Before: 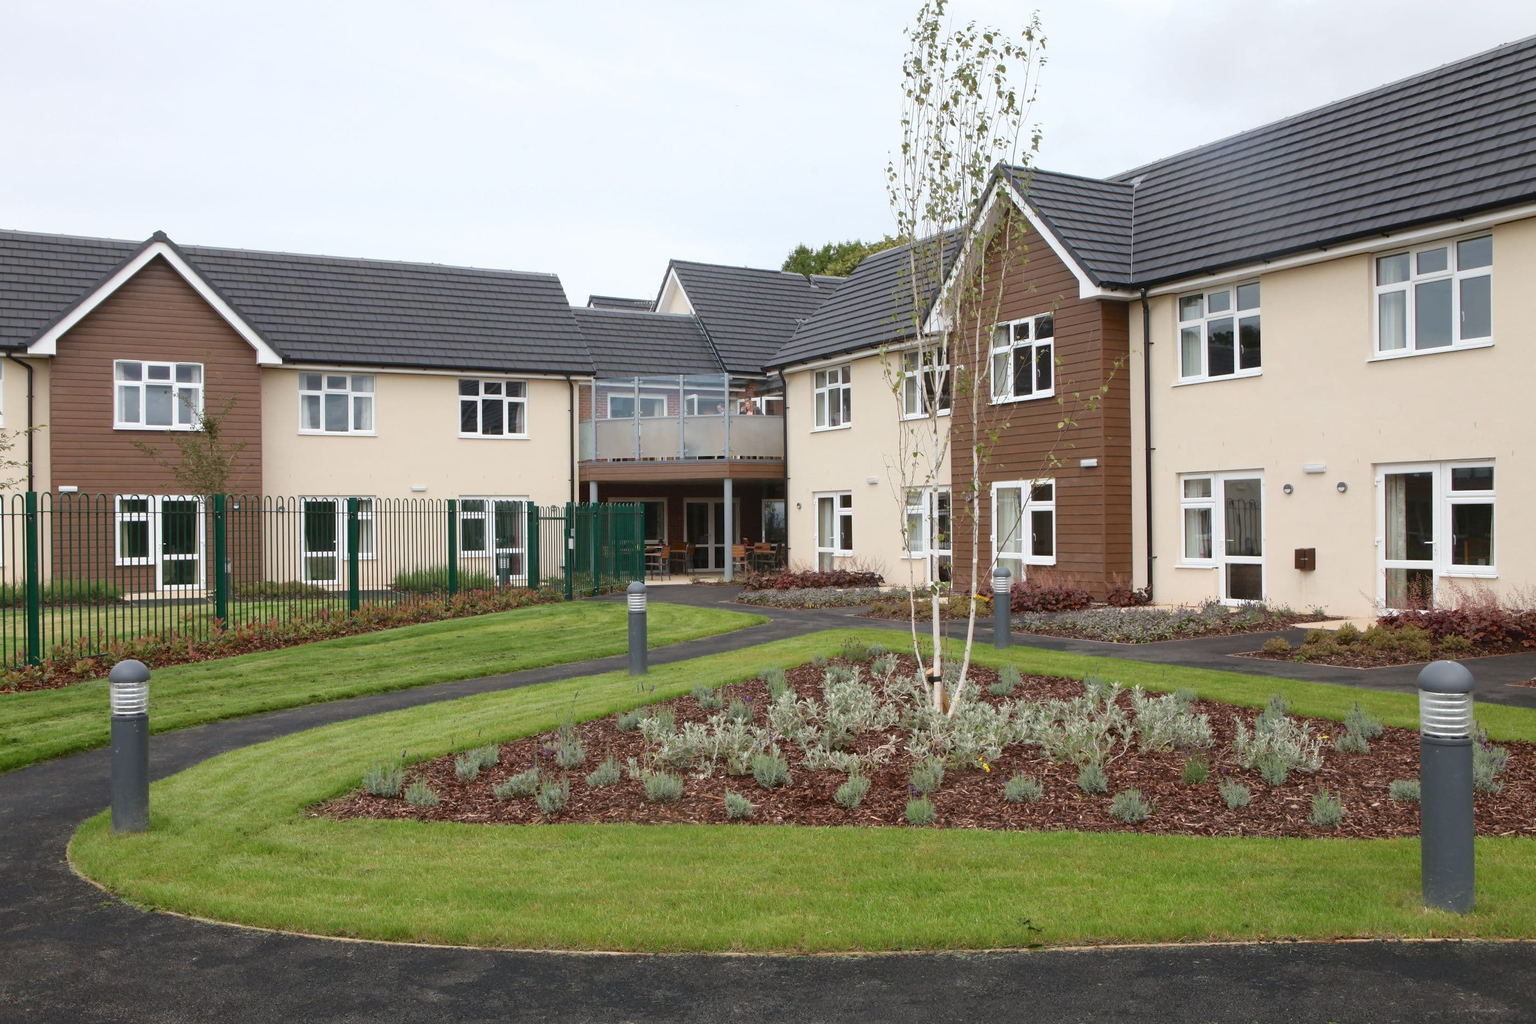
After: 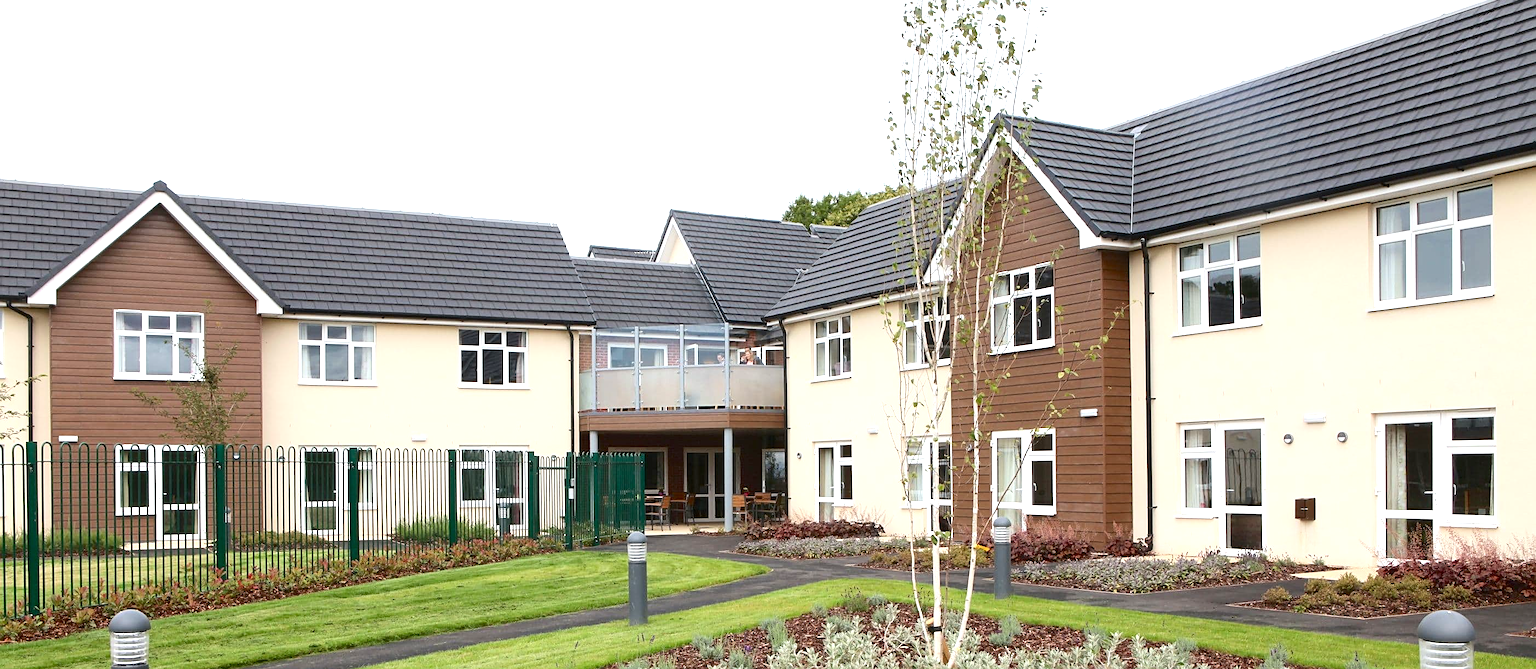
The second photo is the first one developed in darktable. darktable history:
sharpen: on, module defaults
crop and rotate: top 4.967%, bottom 29.612%
exposure: black level correction 0.001, exposure 0.675 EV, compensate highlight preservation false
contrast brightness saturation: contrast 0.152, brightness -0.007, saturation 0.103
